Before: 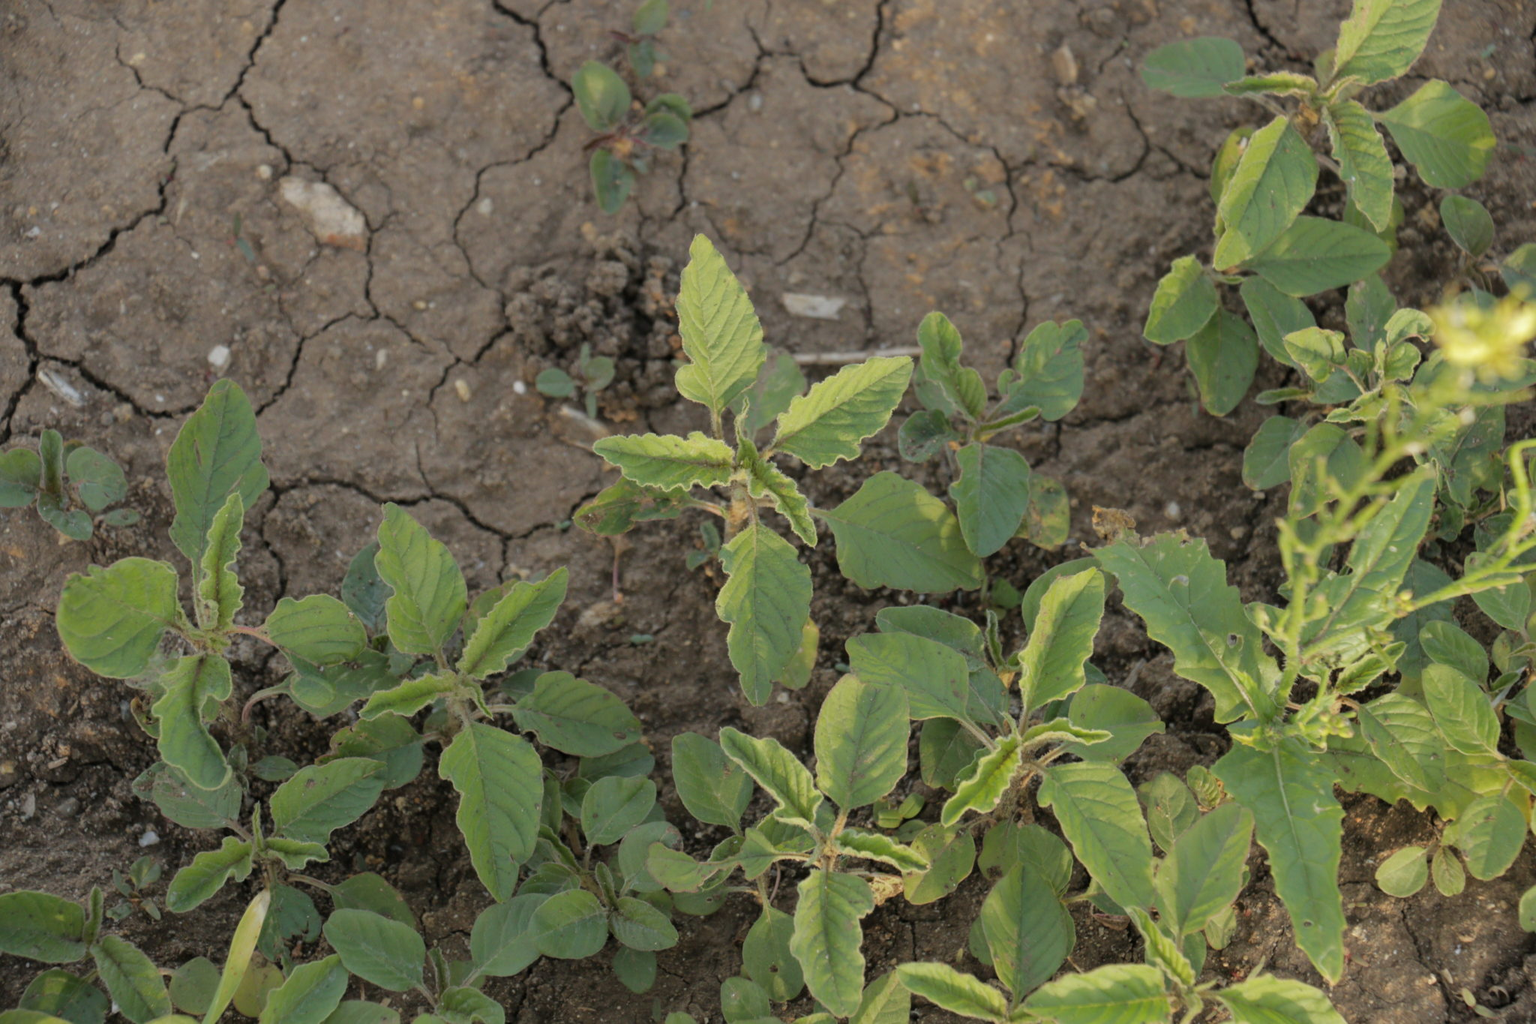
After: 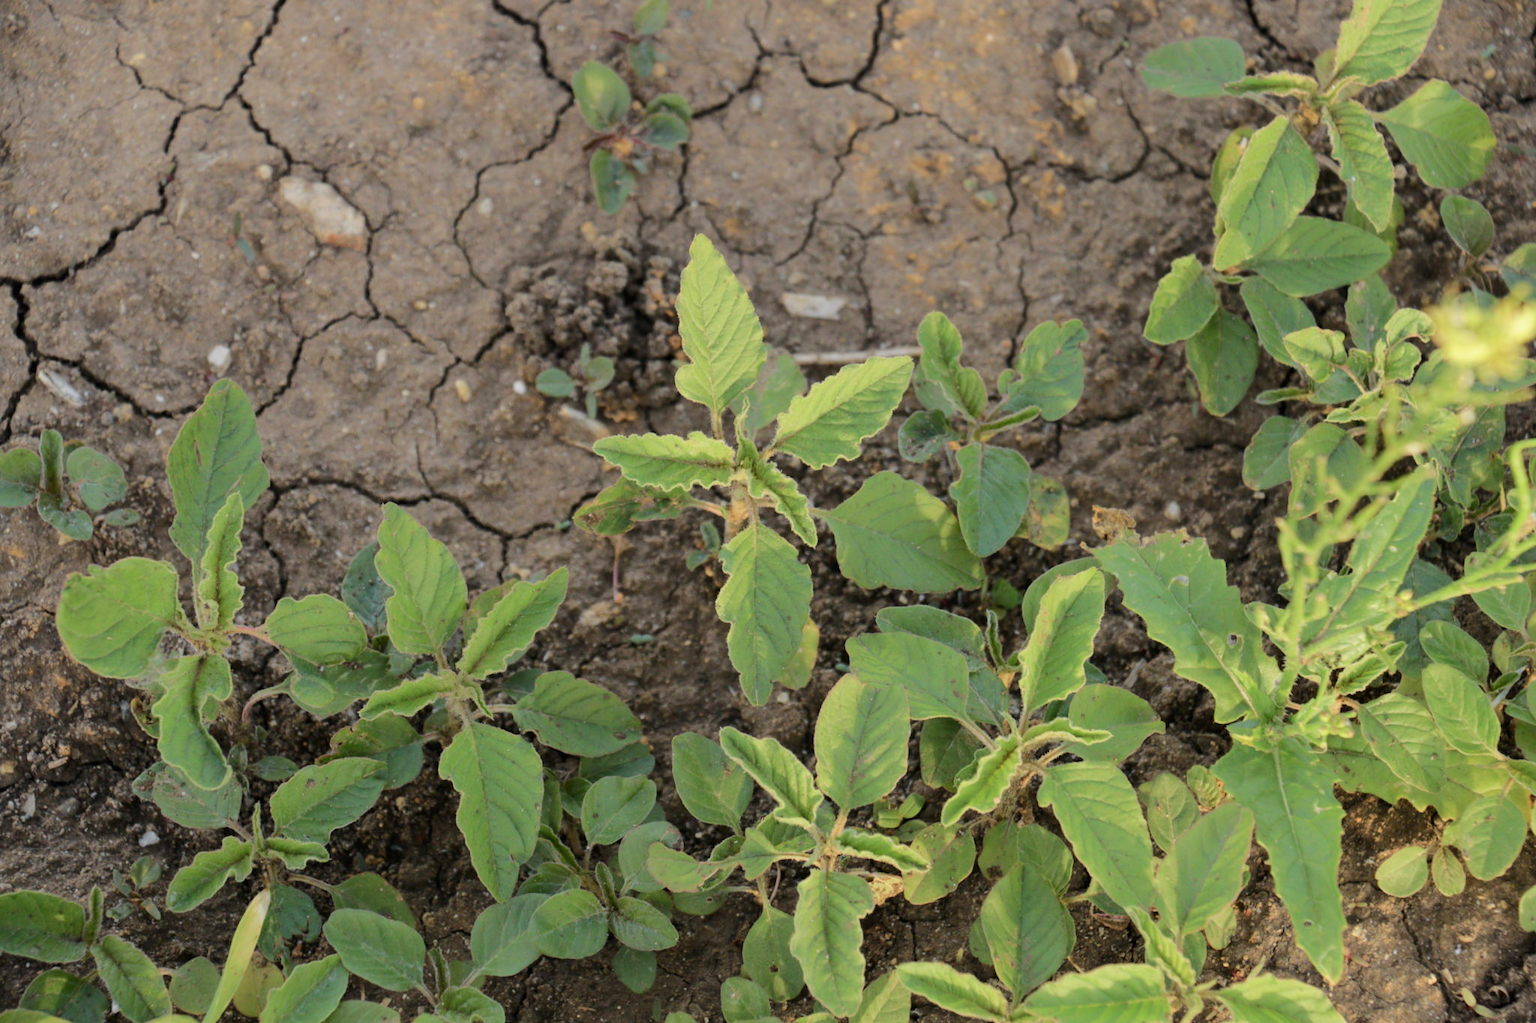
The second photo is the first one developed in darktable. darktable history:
tone curve: curves: ch0 [(0, 0) (0.035, 0.017) (0.131, 0.108) (0.279, 0.279) (0.476, 0.554) (0.617, 0.693) (0.704, 0.77) (0.801, 0.854) (0.895, 0.927) (1, 0.976)]; ch1 [(0, 0) (0.318, 0.278) (0.444, 0.427) (0.493, 0.493) (0.537, 0.547) (0.594, 0.616) (0.746, 0.764) (1, 1)]; ch2 [(0, 0) (0.316, 0.292) (0.381, 0.37) (0.423, 0.448) (0.476, 0.482) (0.502, 0.498) (0.529, 0.532) (0.583, 0.608) (0.639, 0.657) (0.7, 0.7) (0.861, 0.808) (1, 0.951)], color space Lab, independent channels, preserve colors none
